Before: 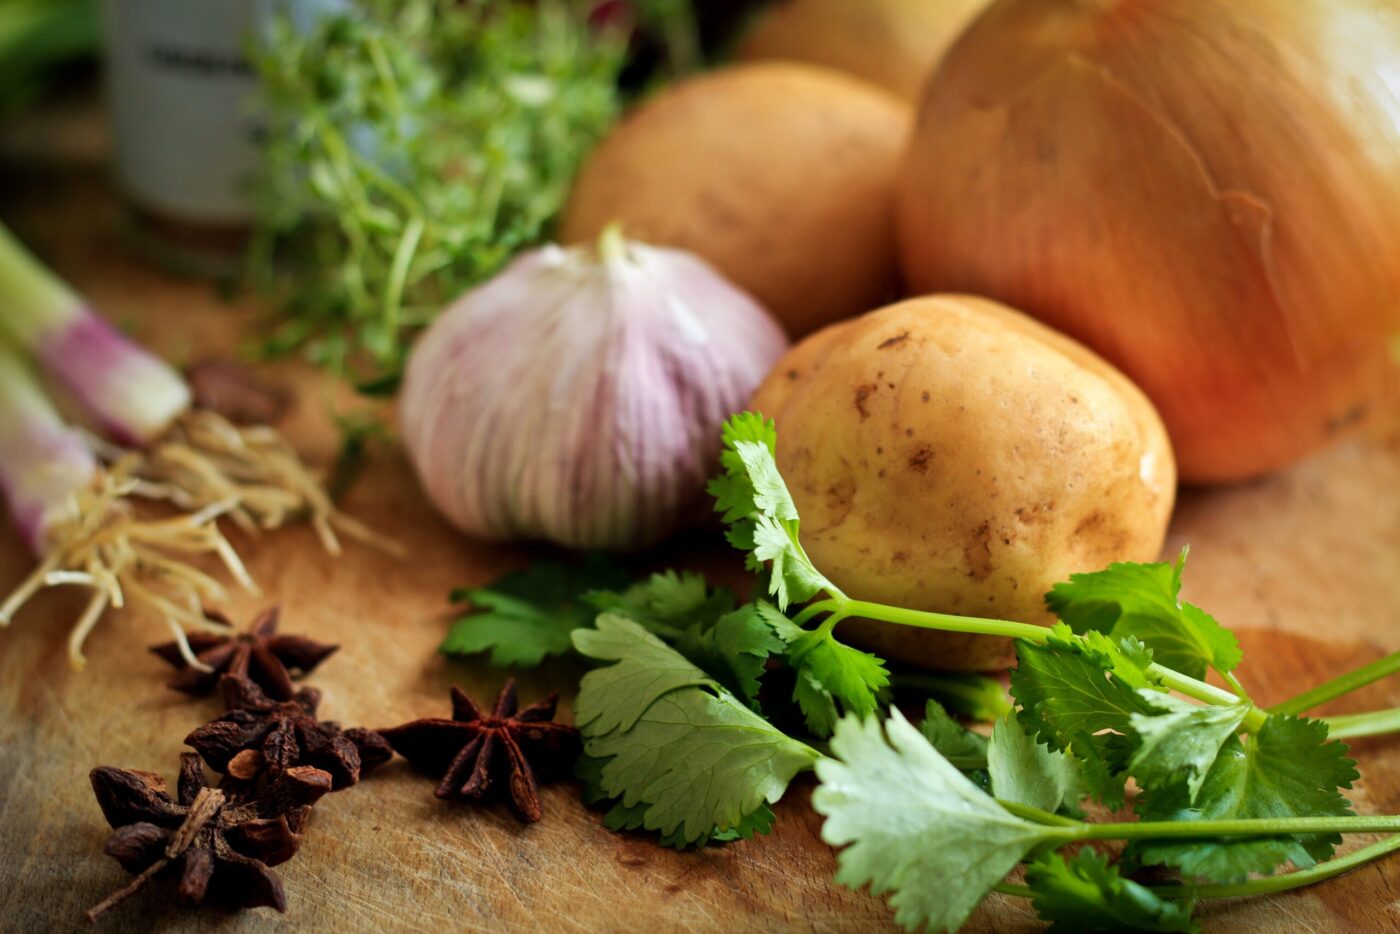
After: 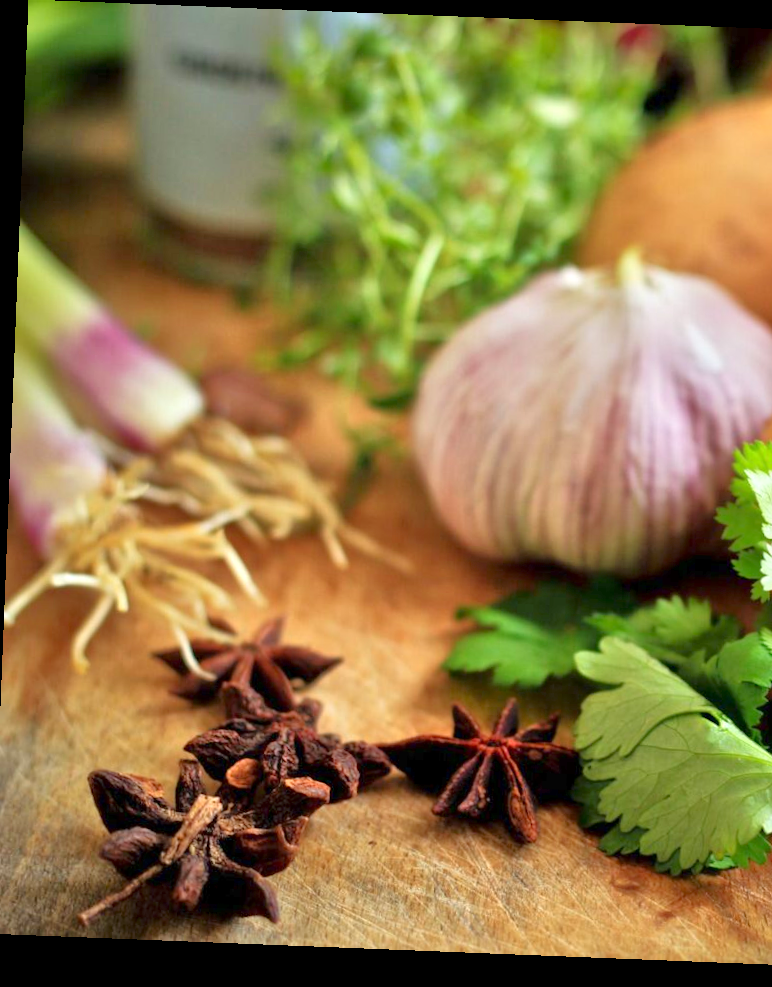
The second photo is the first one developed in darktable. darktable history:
rotate and perspective: rotation 2.27°, automatic cropping off
crop: left 0.587%, right 45.588%, bottom 0.086%
tone equalizer: -8 EV 2 EV, -7 EV 2 EV, -6 EV 2 EV, -5 EV 2 EV, -4 EV 2 EV, -3 EV 1.5 EV, -2 EV 1 EV, -1 EV 0.5 EV
